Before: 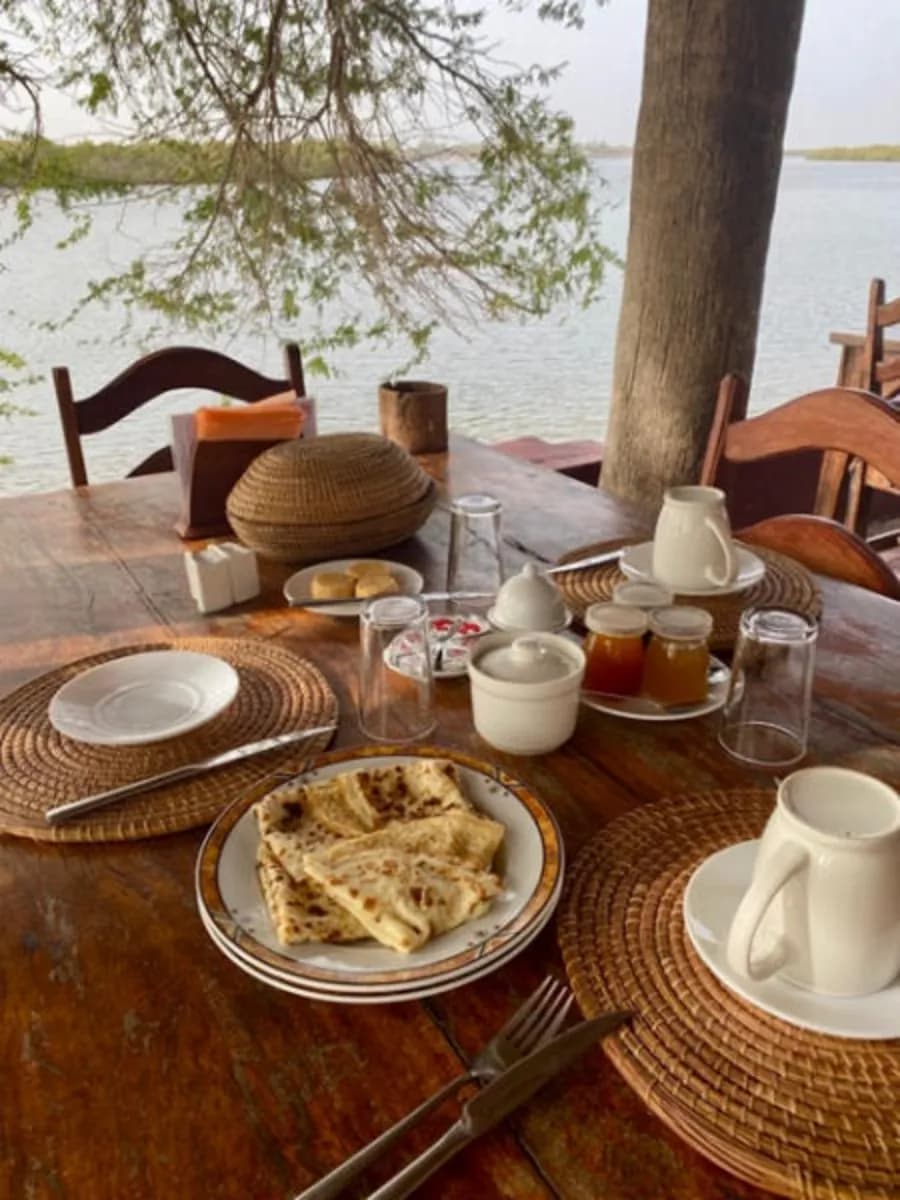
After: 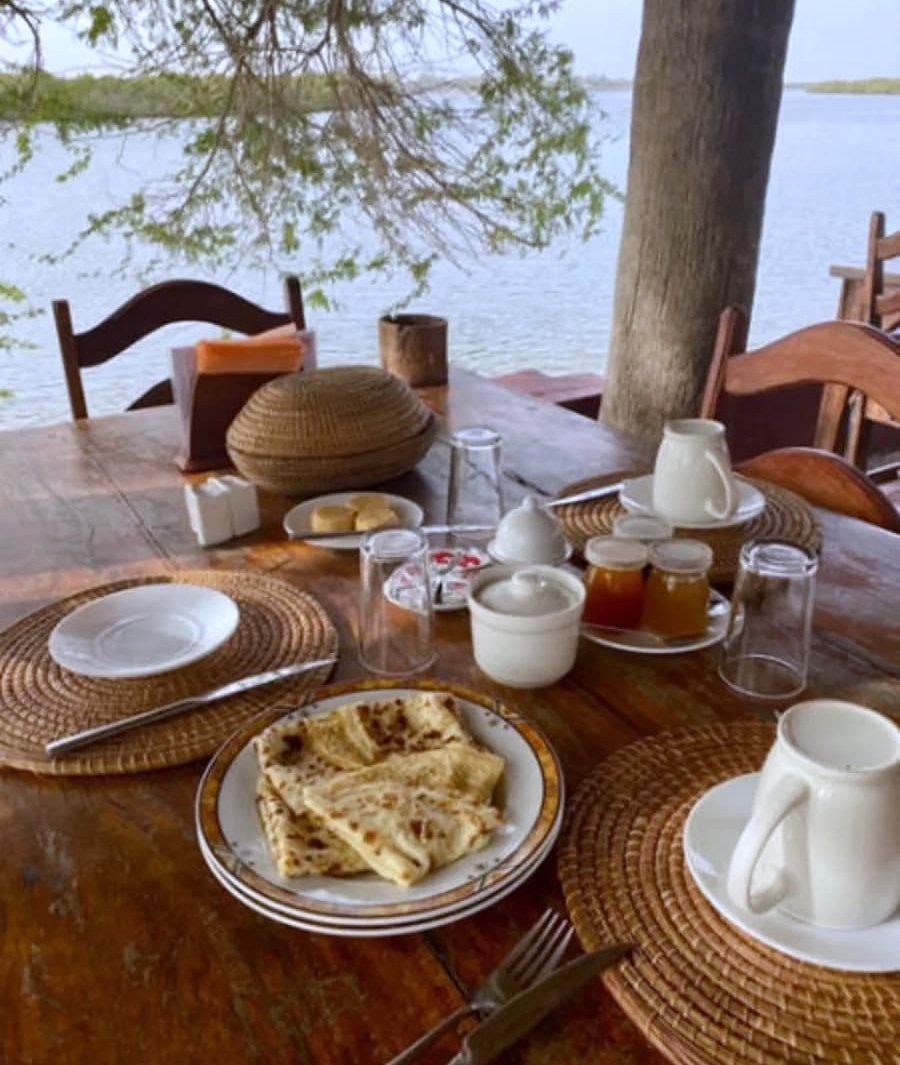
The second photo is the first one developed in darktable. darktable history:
white balance: red 0.948, green 1.02, blue 1.176
crop and rotate: top 5.609%, bottom 5.609%
